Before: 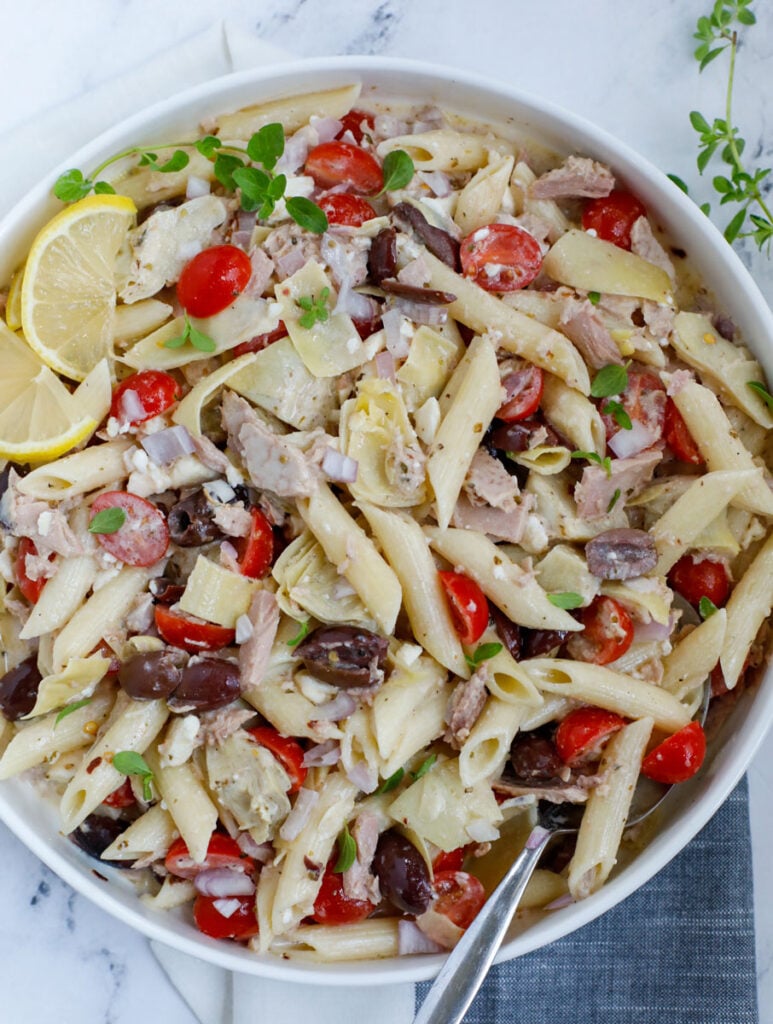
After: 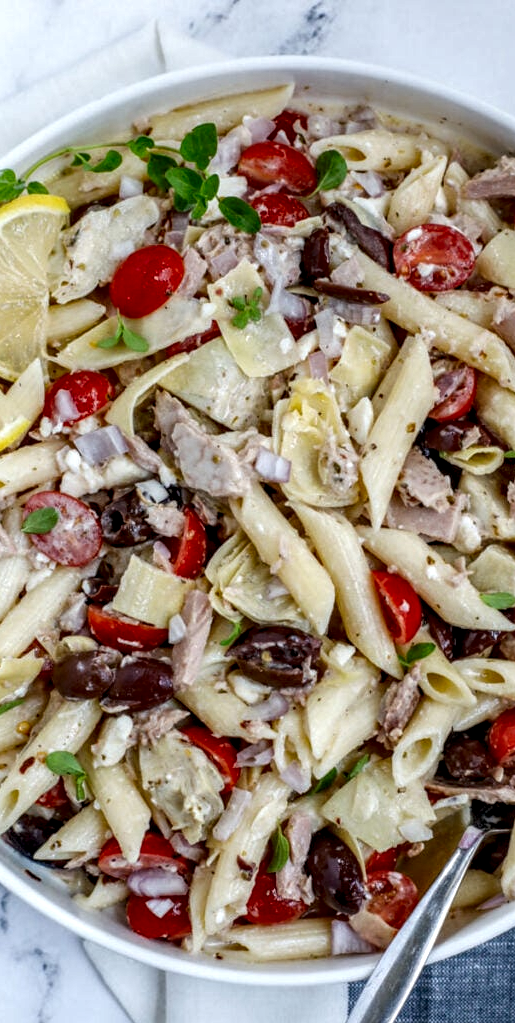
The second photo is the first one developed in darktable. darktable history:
crop and rotate: left 8.786%, right 24.548%
local contrast: highlights 0%, shadows 0%, detail 182%
